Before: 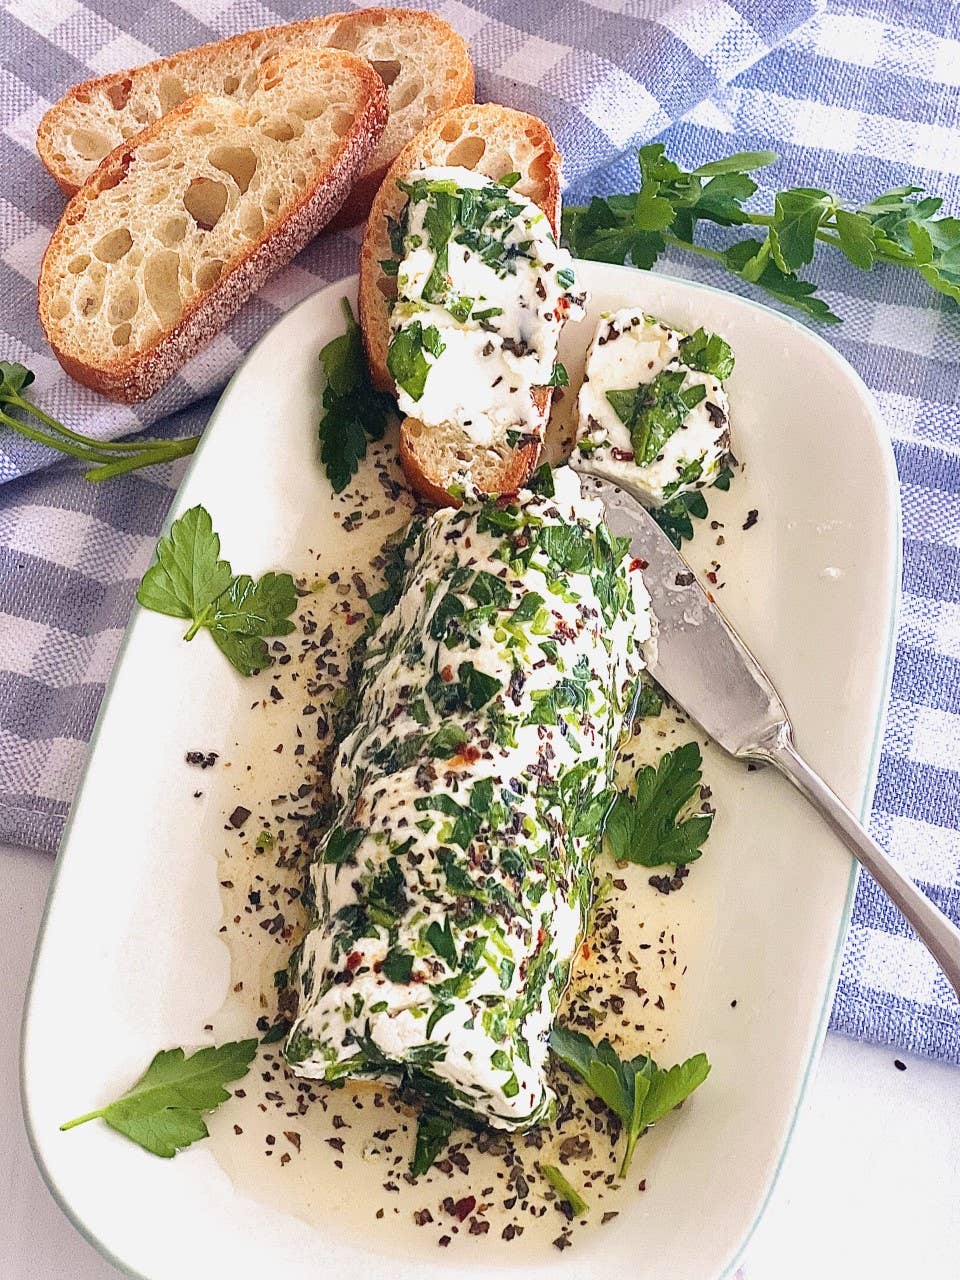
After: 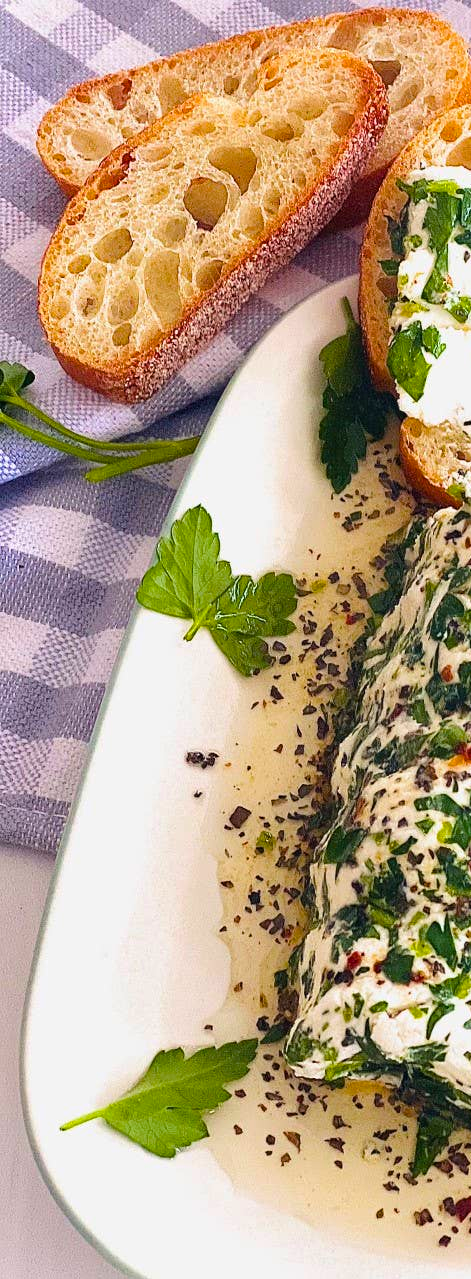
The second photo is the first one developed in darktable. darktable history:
color balance rgb: perceptual saturation grading › global saturation 30%, global vibrance 20%
crop and rotate: left 0%, top 0%, right 50.845%
